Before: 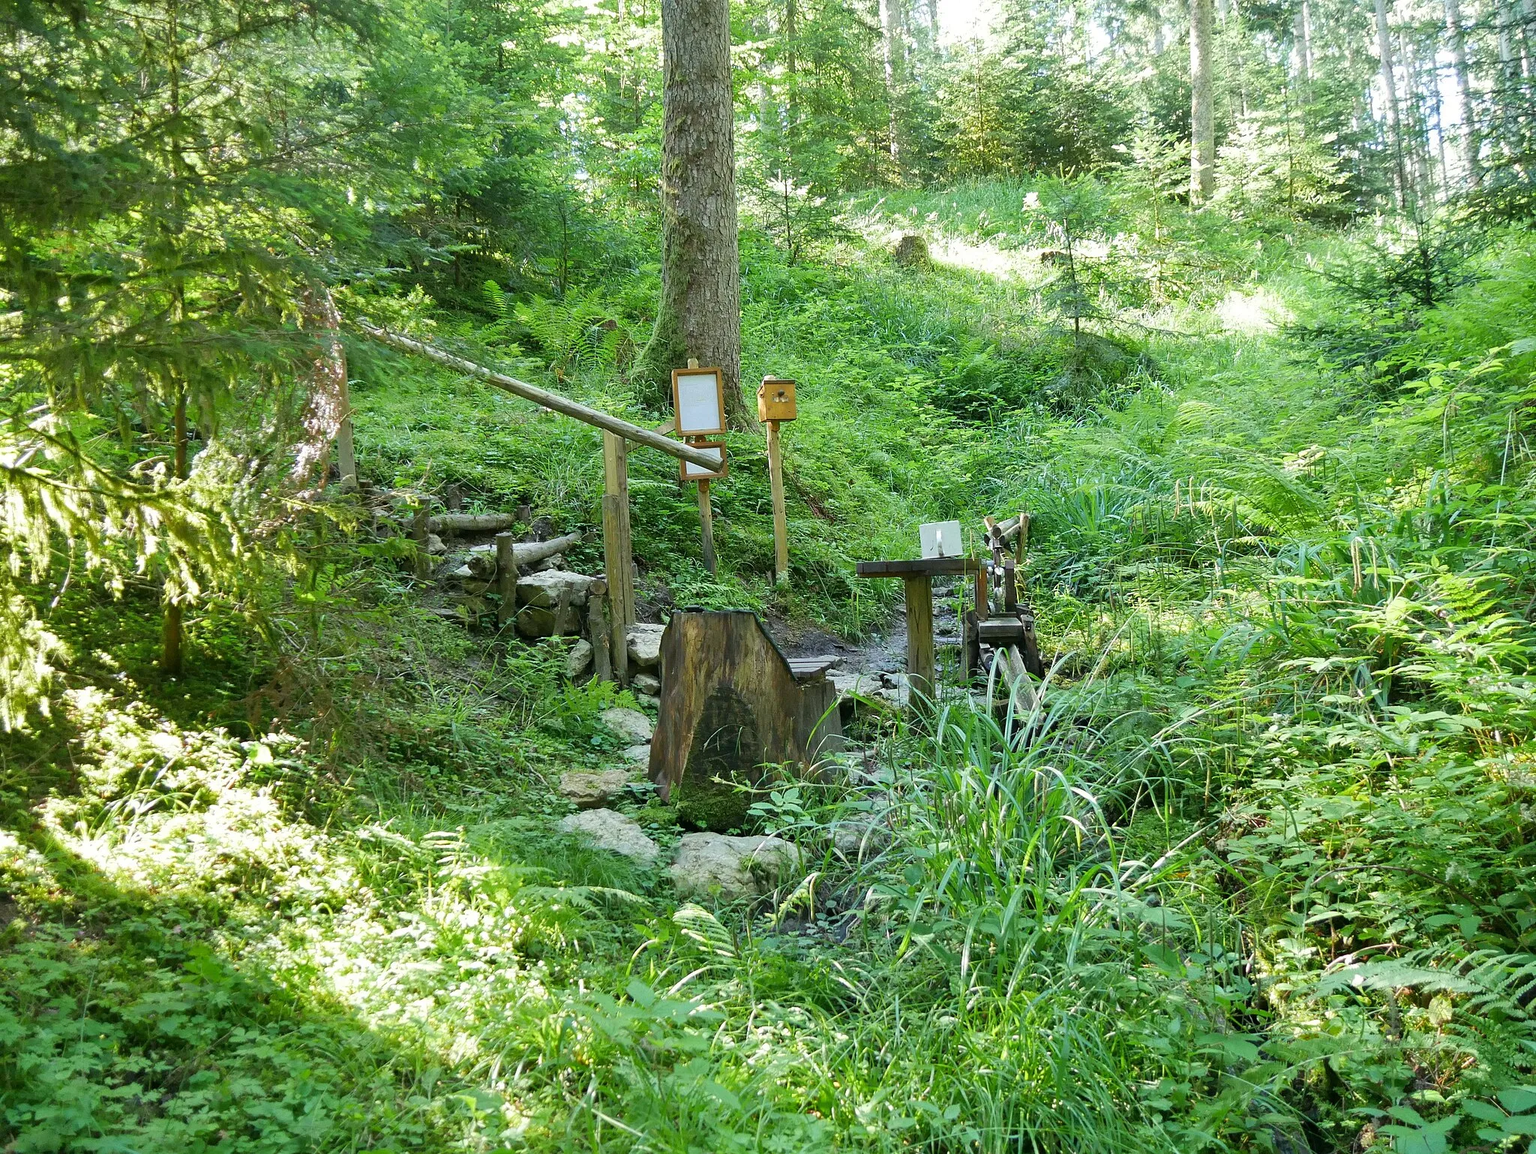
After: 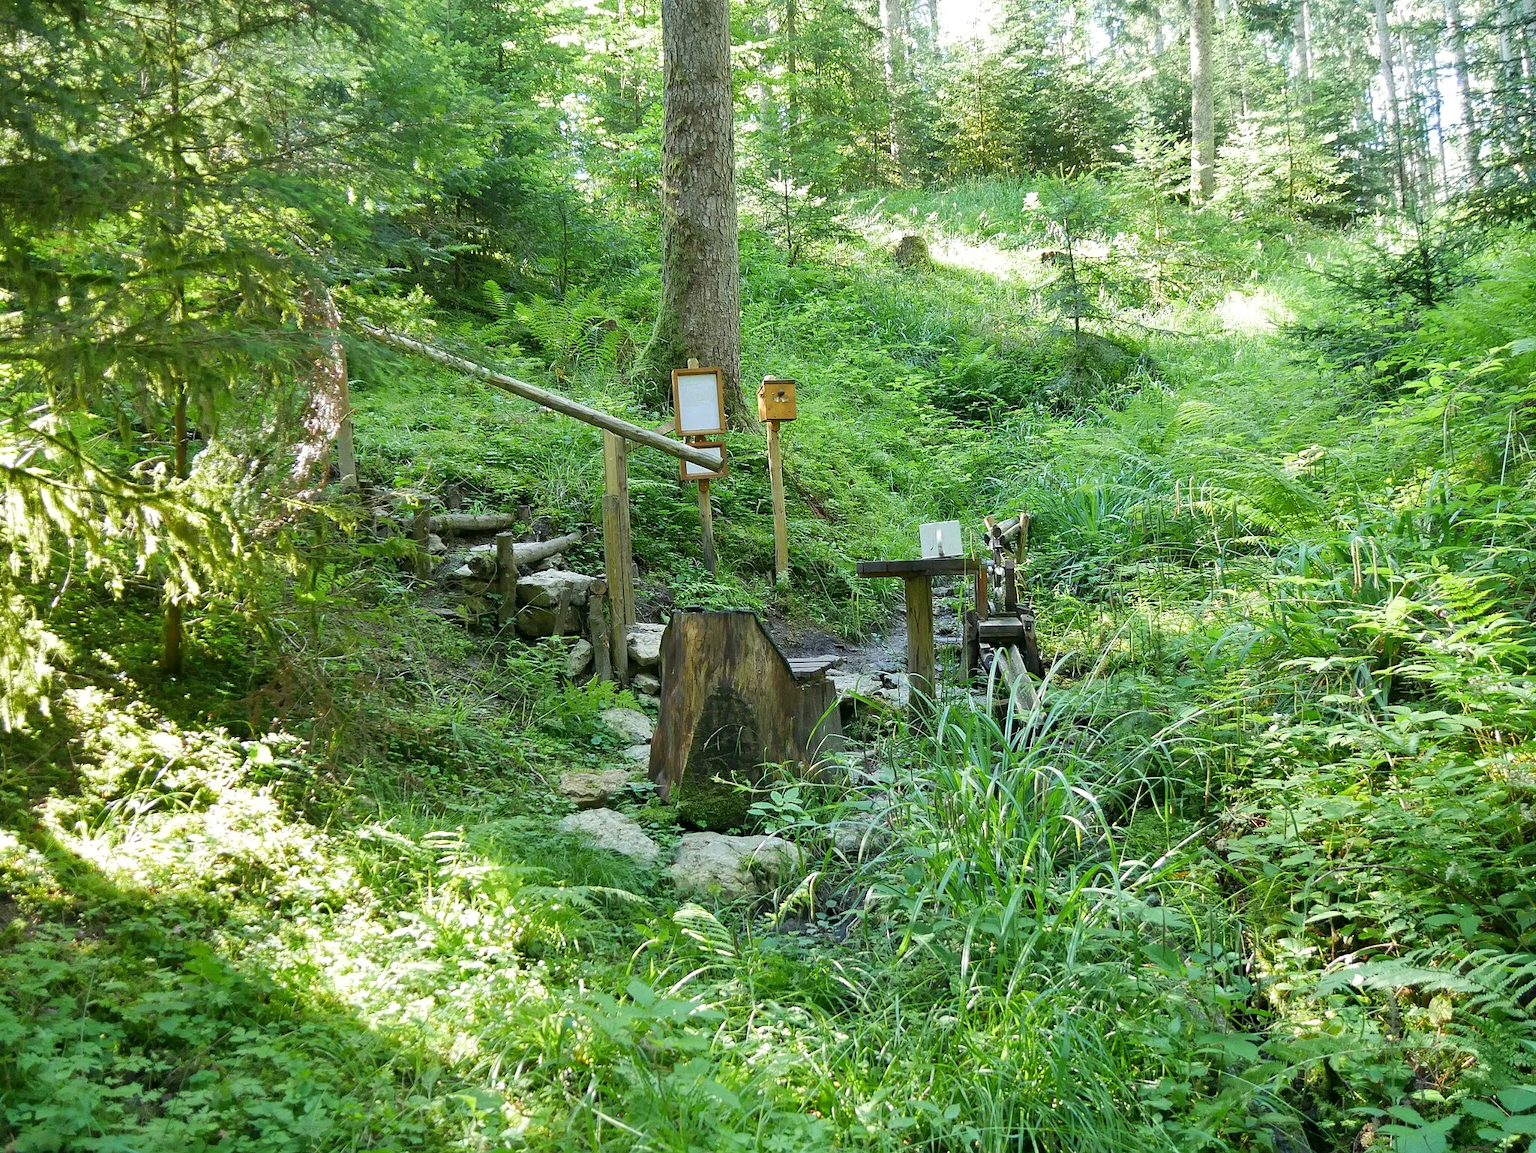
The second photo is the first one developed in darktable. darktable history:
contrast equalizer: octaves 7, y [[0.535, 0.543, 0.548, 0.548, 0.542, 0.532], [0.5 ×6], [0.5 ×6], [0 ×6], [0 ×6]], mix 0.132
